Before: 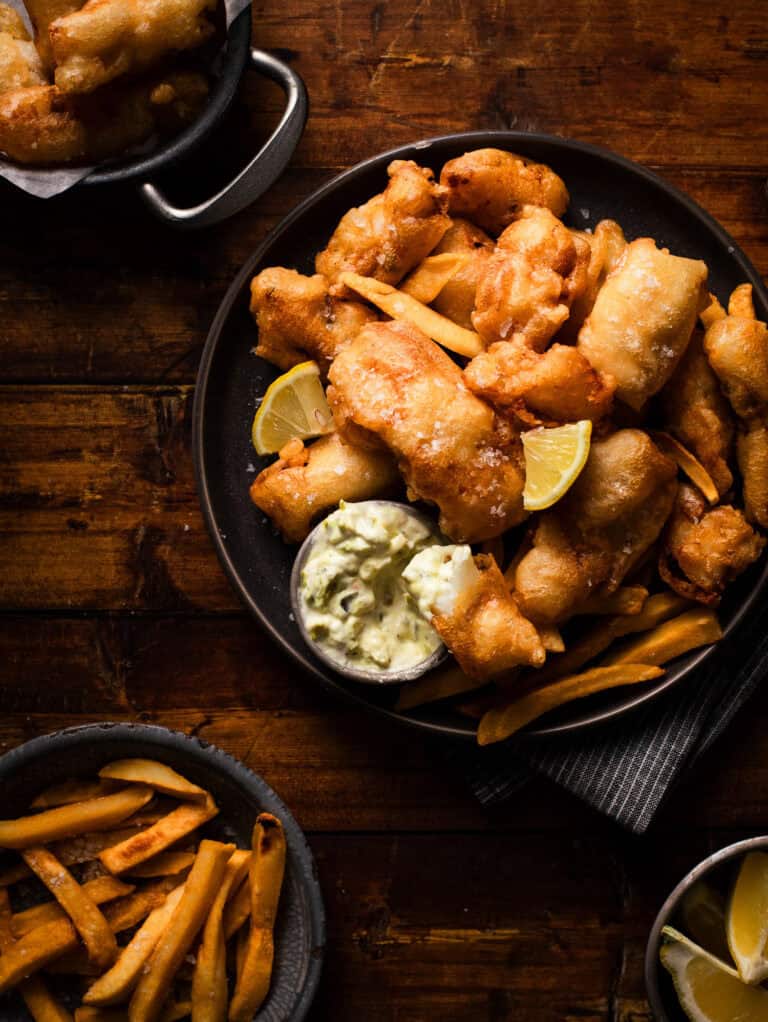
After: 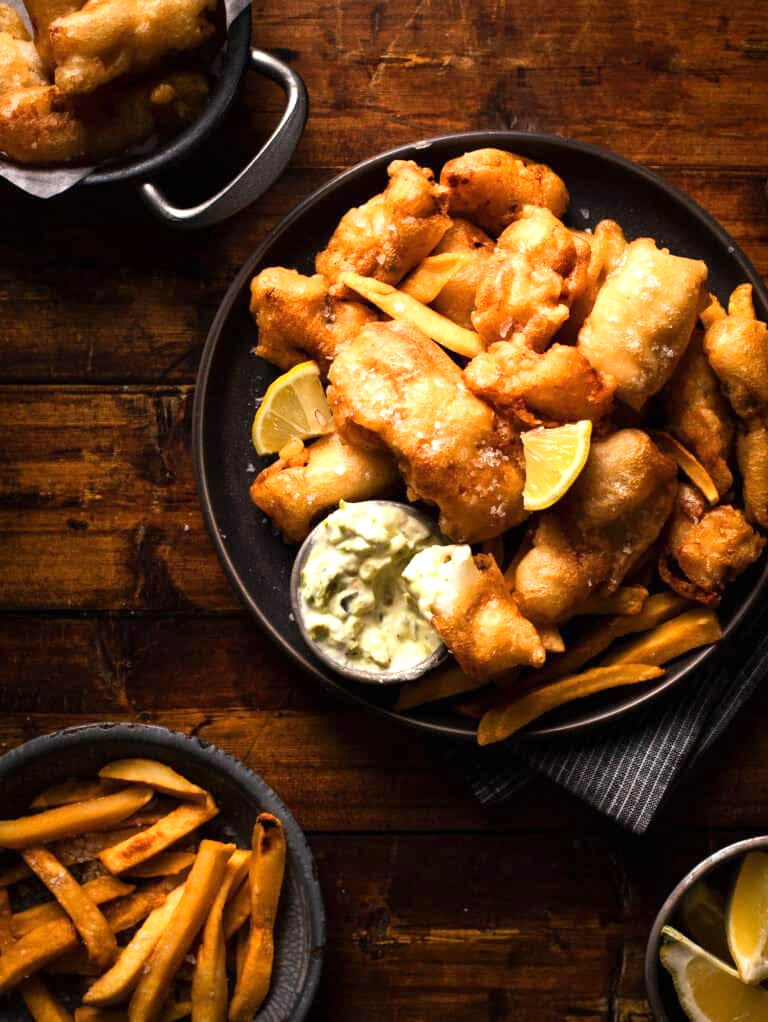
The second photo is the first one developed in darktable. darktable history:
tone equalizer: on, module defaults
exposure: exposure 0.611 EV, compensate highlight preservation false
